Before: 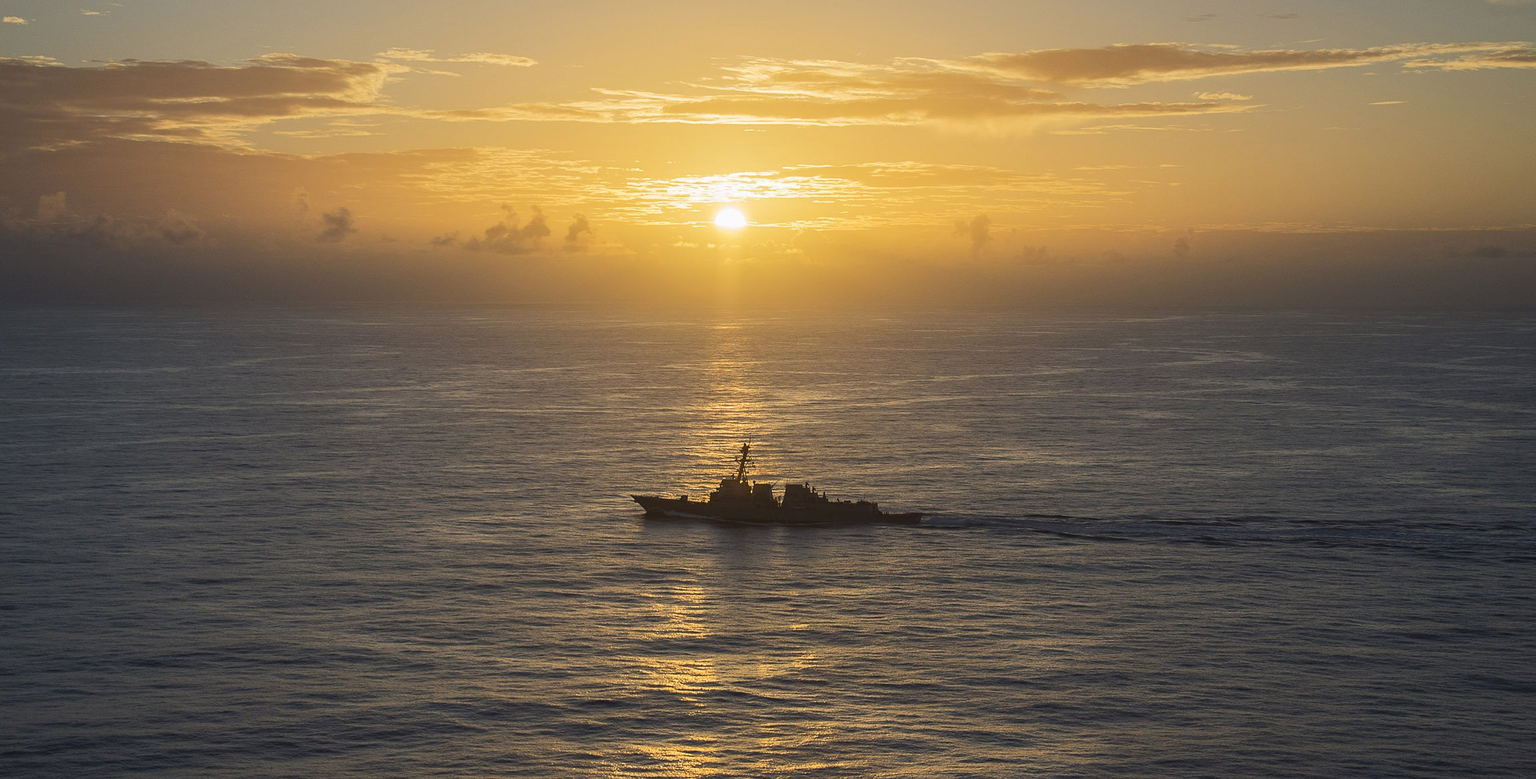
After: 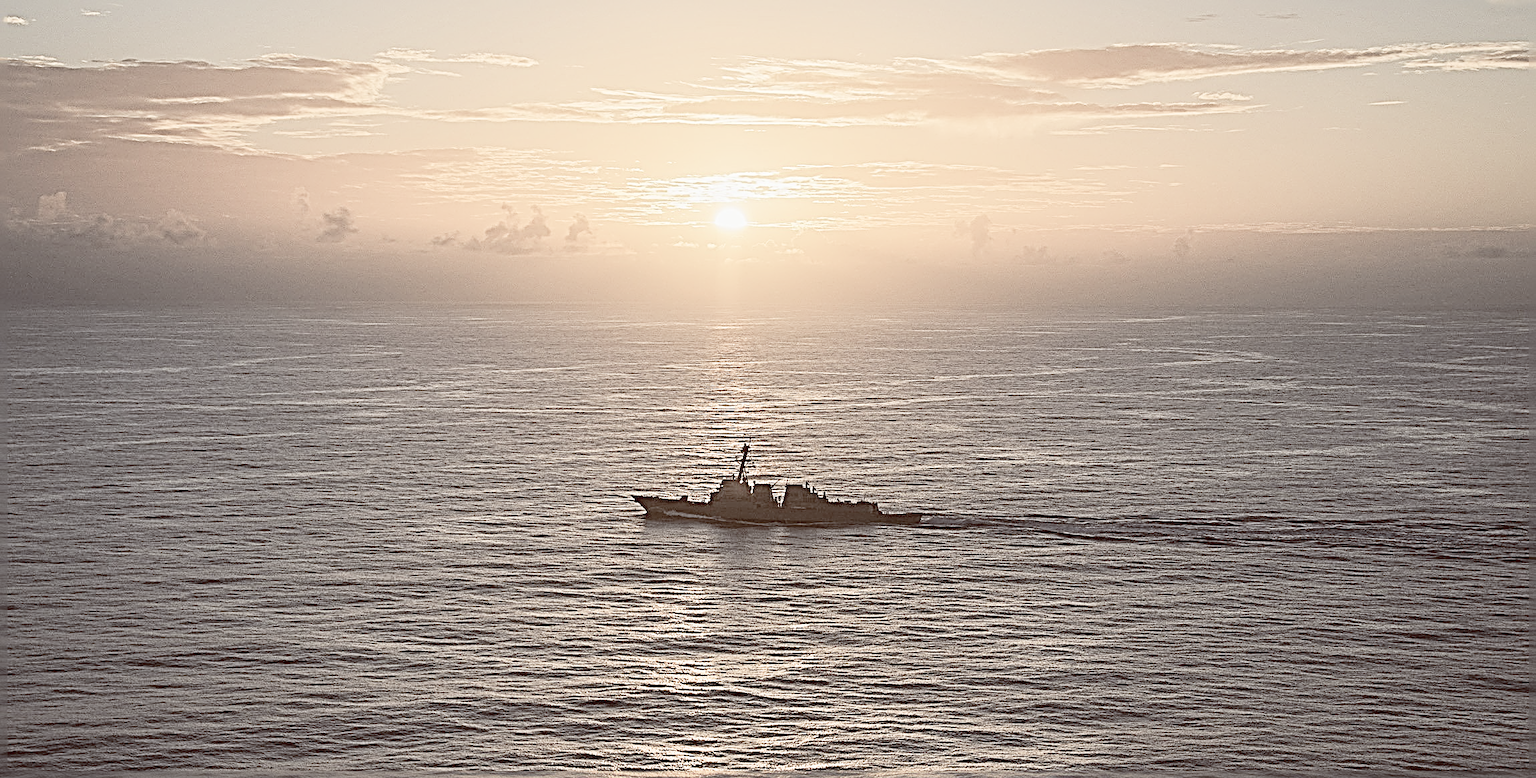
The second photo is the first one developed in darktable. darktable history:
color balance rgb: shadows lift › luminance 1%, shadows lift › chroma 0.2%, shadows lift › hue 20°, power › luminance 1%, power › chroma 0.4%, power › hue 34°, highlights gain › luminance 0.8%, highlights gain › chroma 0.4%, highlights gain › hue 44°, global offset › chroma 0.4%, global offset › hue 34°, white fulcrum 0.08 EV, linear chroma grading › shadows -7%, linear chroma grading › highlights -7%, linear chroma grading › global chroma -10%, linear chroma grading › mid-tones -8%, perceptual saturation grading › global saturation -28%, perceptual saturation grading › highlights -20%, perceptual saturation grading › mid-tones -24%, perceptual saturation grading › shadows -24%, perceptual brilliance grading › global brilliance -1%, perceptual brilliance grading › highlights -1%, perceptual brilliance grading › mid-tones -1%, perceptual brilliance grading › shadows -1%, global vibrance -17%, contrast -6%
sharpen: radius 4.001, amount 2
filmic rgb: black relative exposure -7.65 EV, white relative exposure 4.56 EV, hardness 3.61
exposure: black level correction 0.001, exposure 1.84 EV, compensate highlight preservation false
